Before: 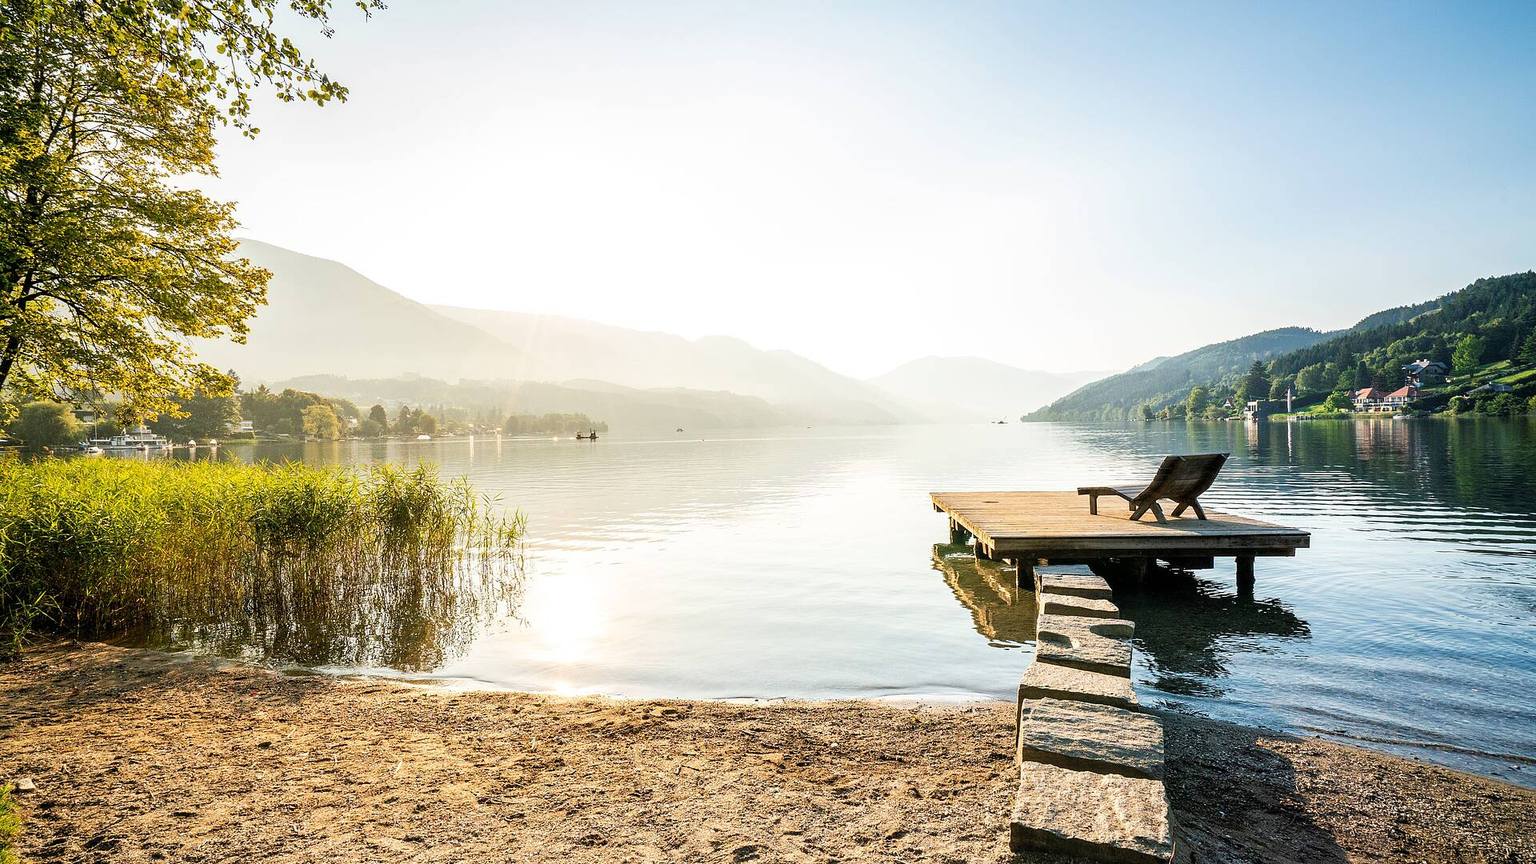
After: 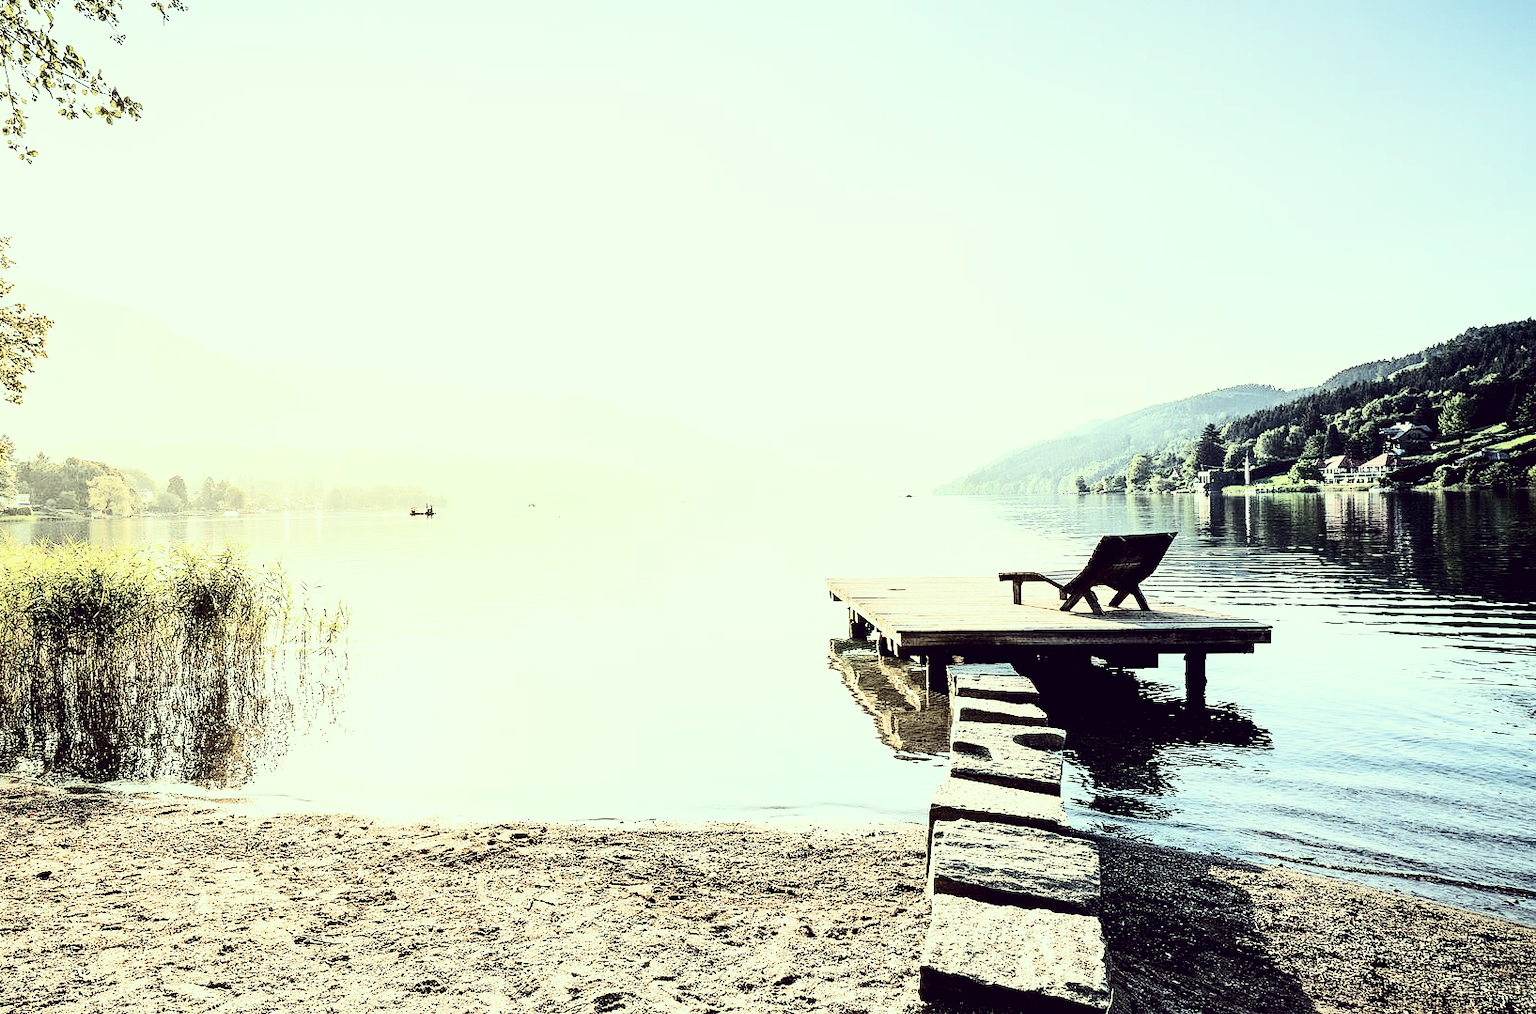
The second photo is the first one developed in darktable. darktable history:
contrast brightness saturation: contrast 0.319, brightness -0.066, saturation 0.173
exposure: black level correction 0, exposure 0.895 EV, compensate exposure bias true, compensate highlight preservation false
crop and rotate: left 14.8%
haze removal: compatibility mode true, adaptive false
filmic rgb: black relative exposure -5.08 EV, white relative exposure 3.99 EV, hardness 2.89, contrast 1.506, color science v6 (2022)
color correction: highlights a* -20.94, highlights b* 20.52, shadows a* 19.7, shadows b* -20.73, saturation 0.432
